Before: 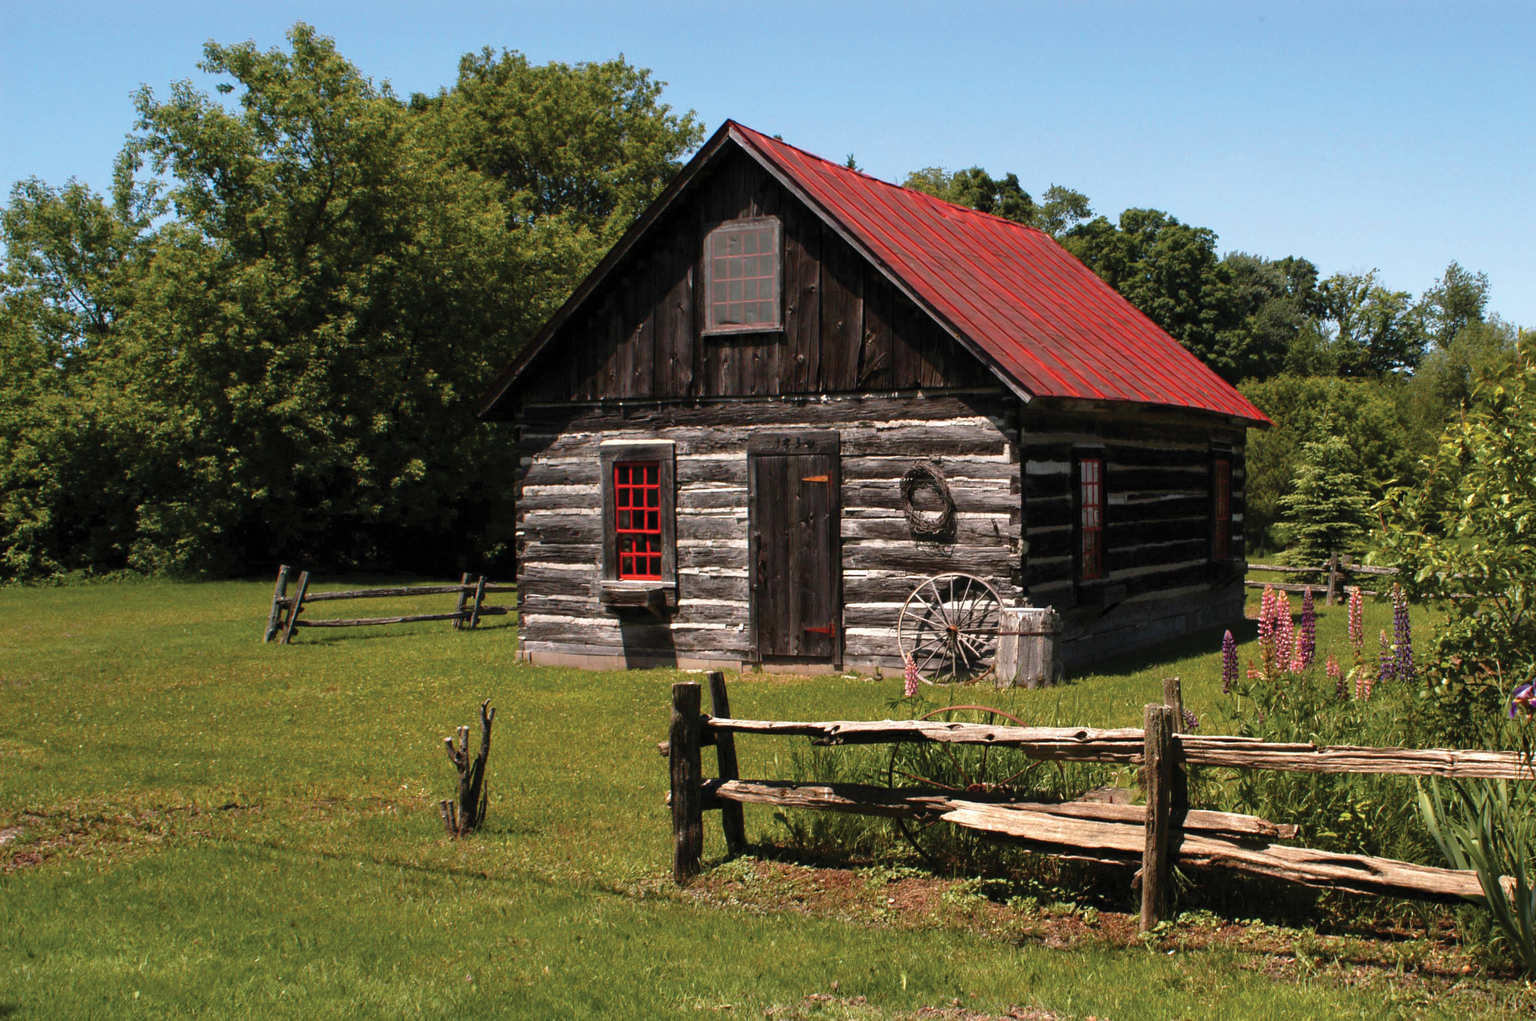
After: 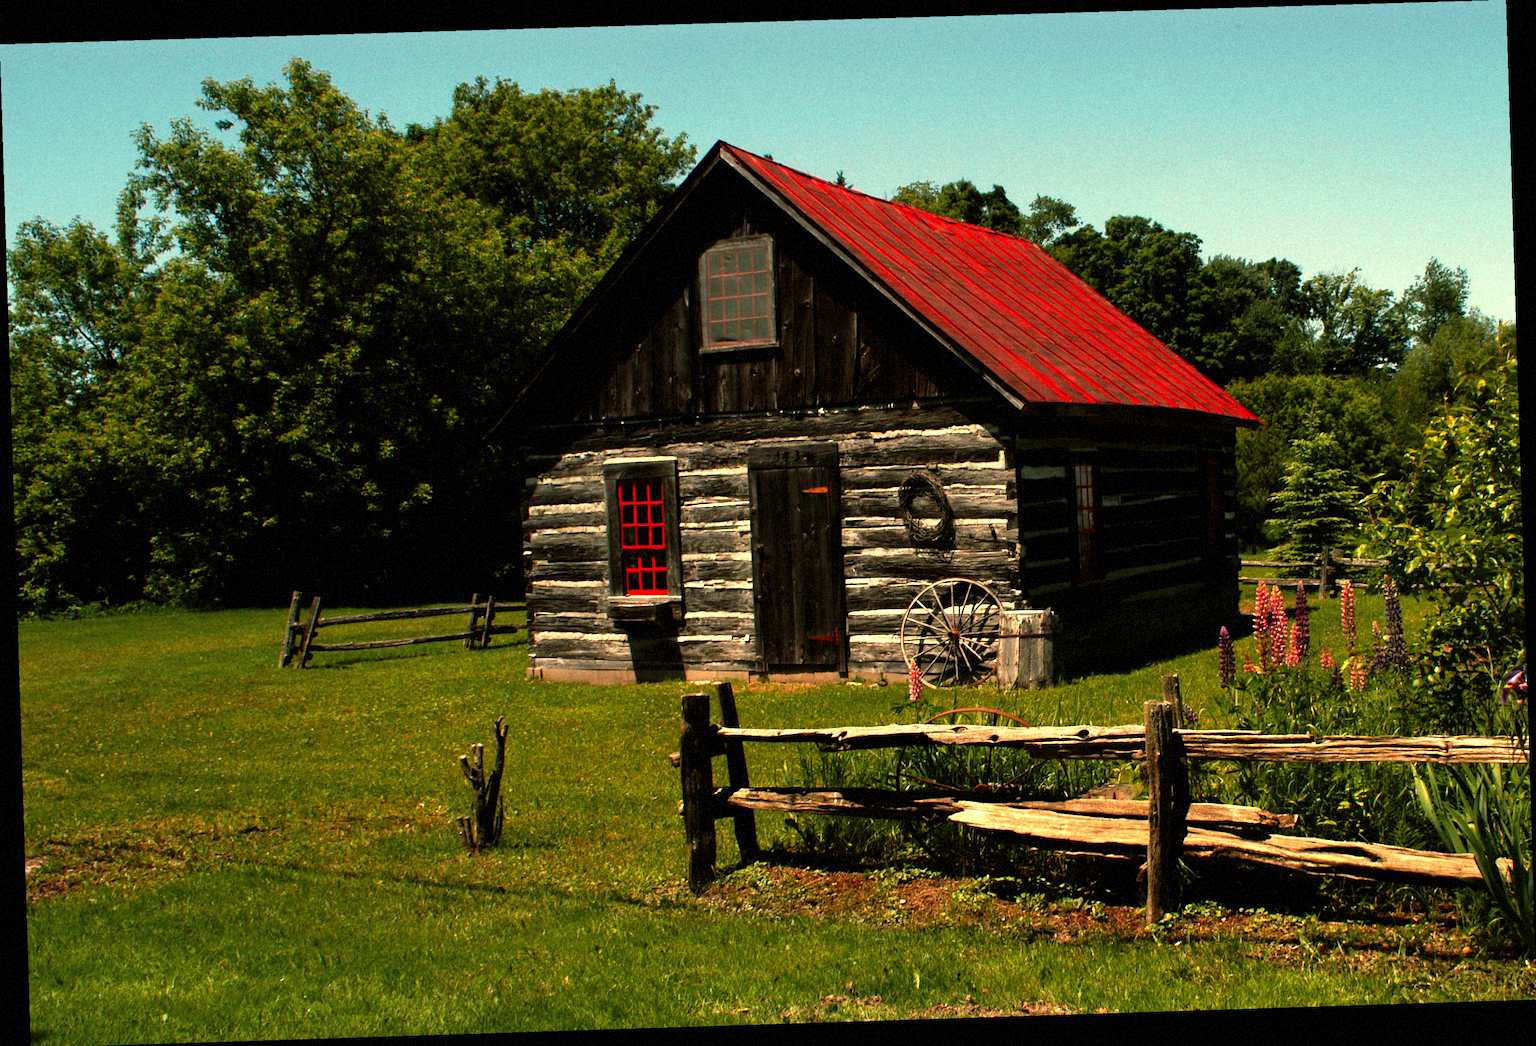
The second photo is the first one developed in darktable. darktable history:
grain: mid-tones bias 0%
vibrance: on, module defaults
color balance: mode lift, gamma, gain (sRGB), lift [1.014, 0.966, 0.918, 0.87], gamma [0.86, 0.734, 0.918, 0.976], gain [1.063, 1.13, 1.063, 0.86]
rotate and perspective: rotation -1.77°, lens shift (horizontal) 0.004, automatic cropping off
